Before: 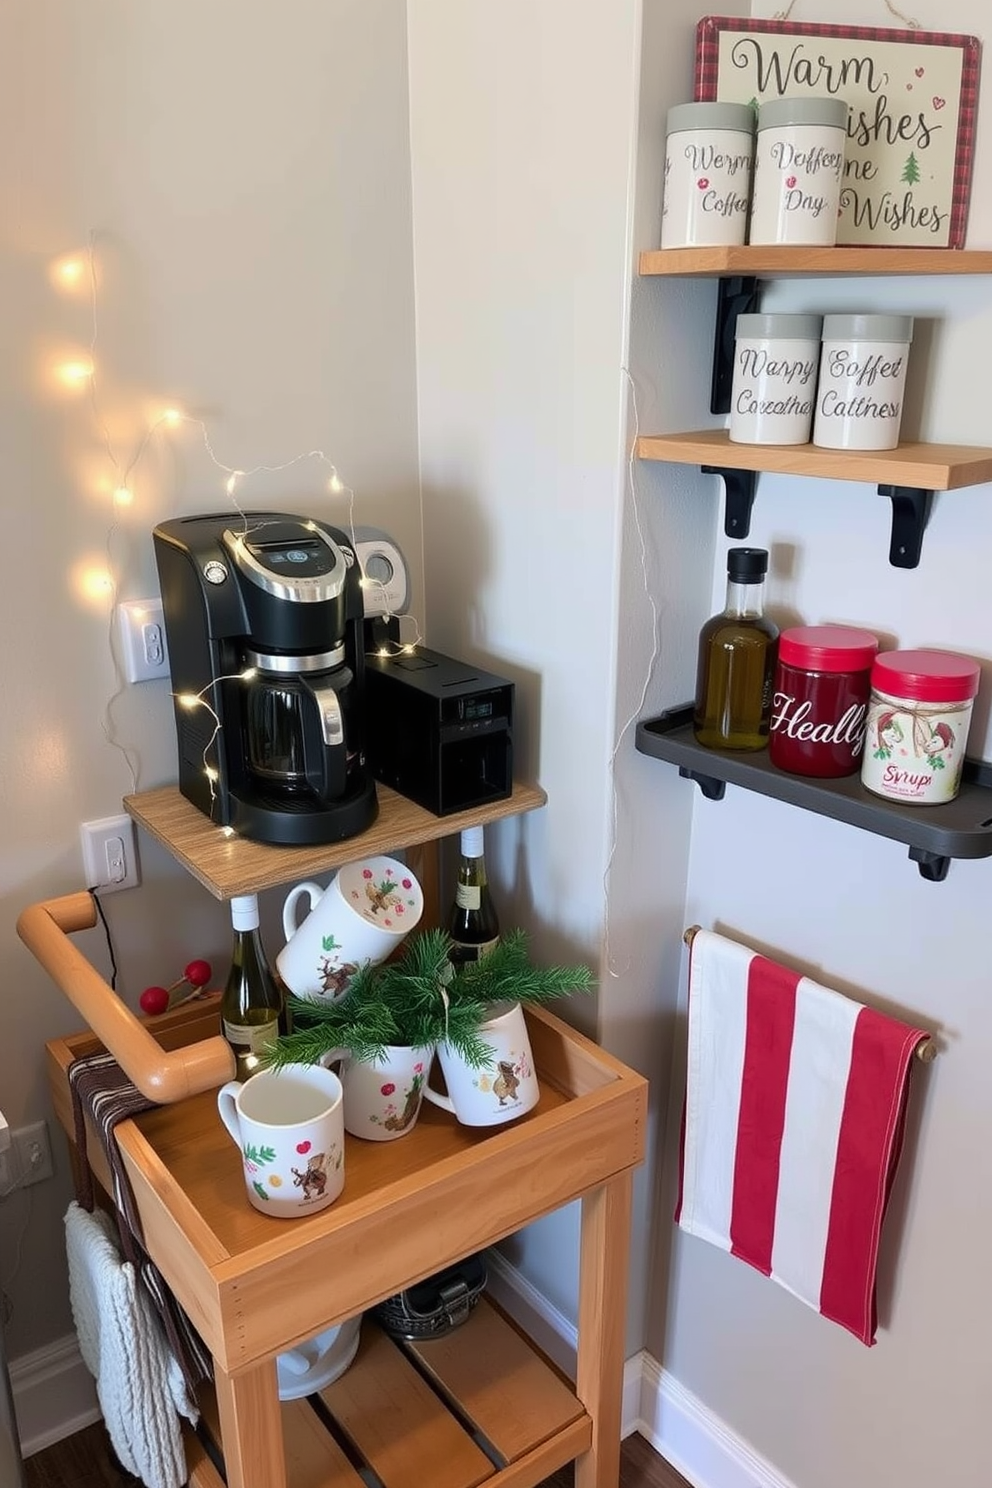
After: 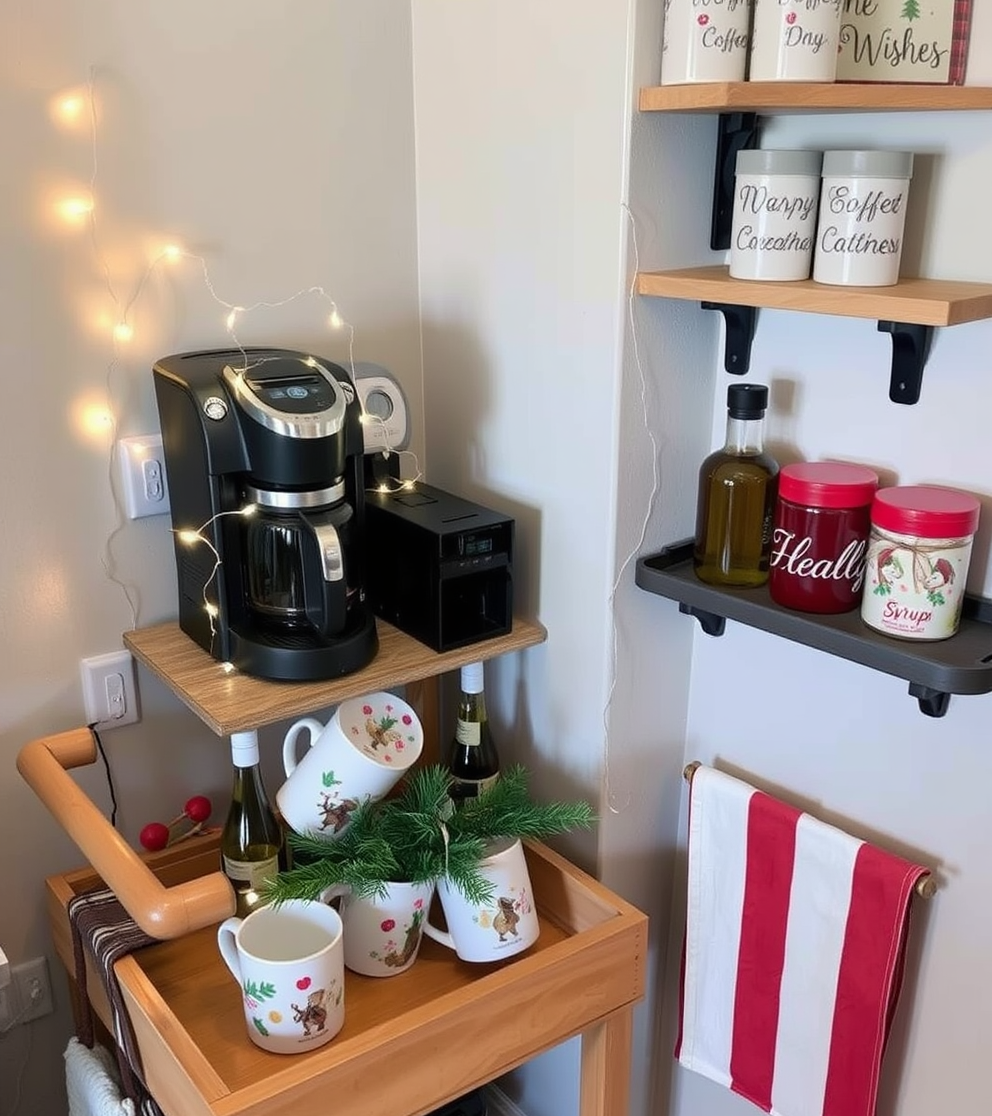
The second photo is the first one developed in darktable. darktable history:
crop: top 11.03%, bottom 13.959%
